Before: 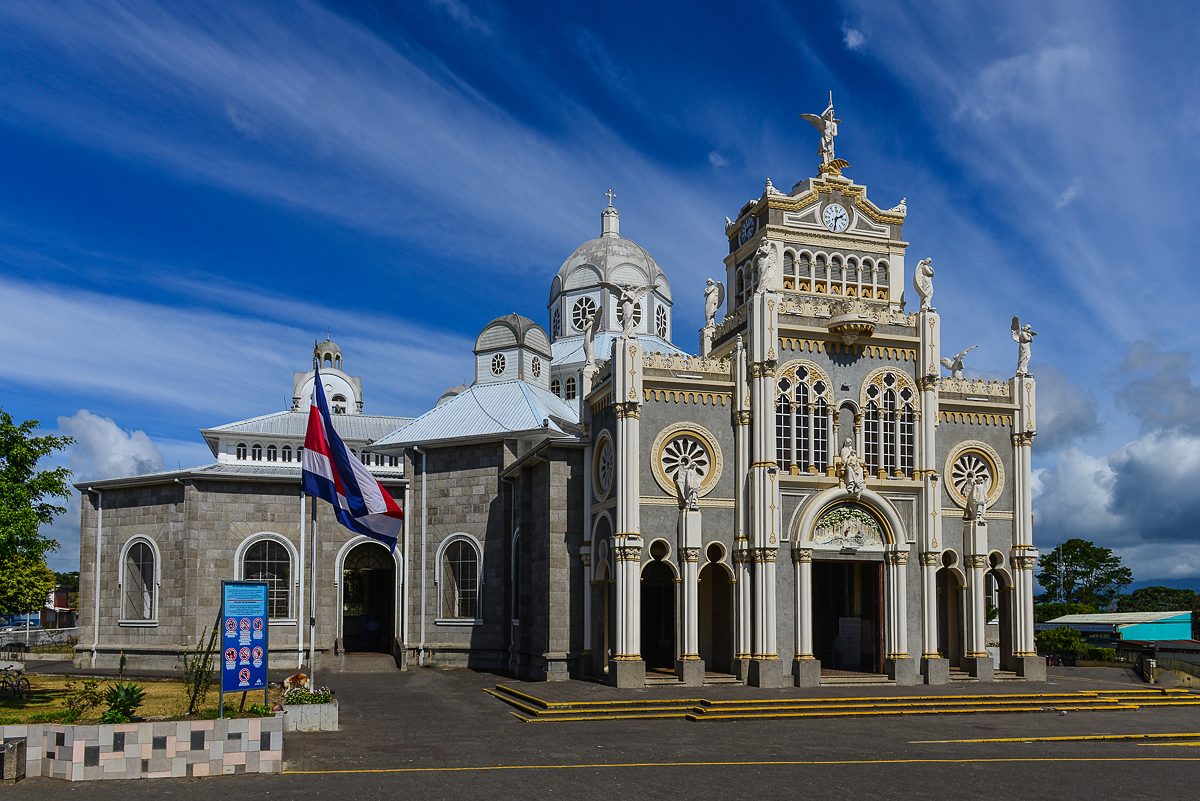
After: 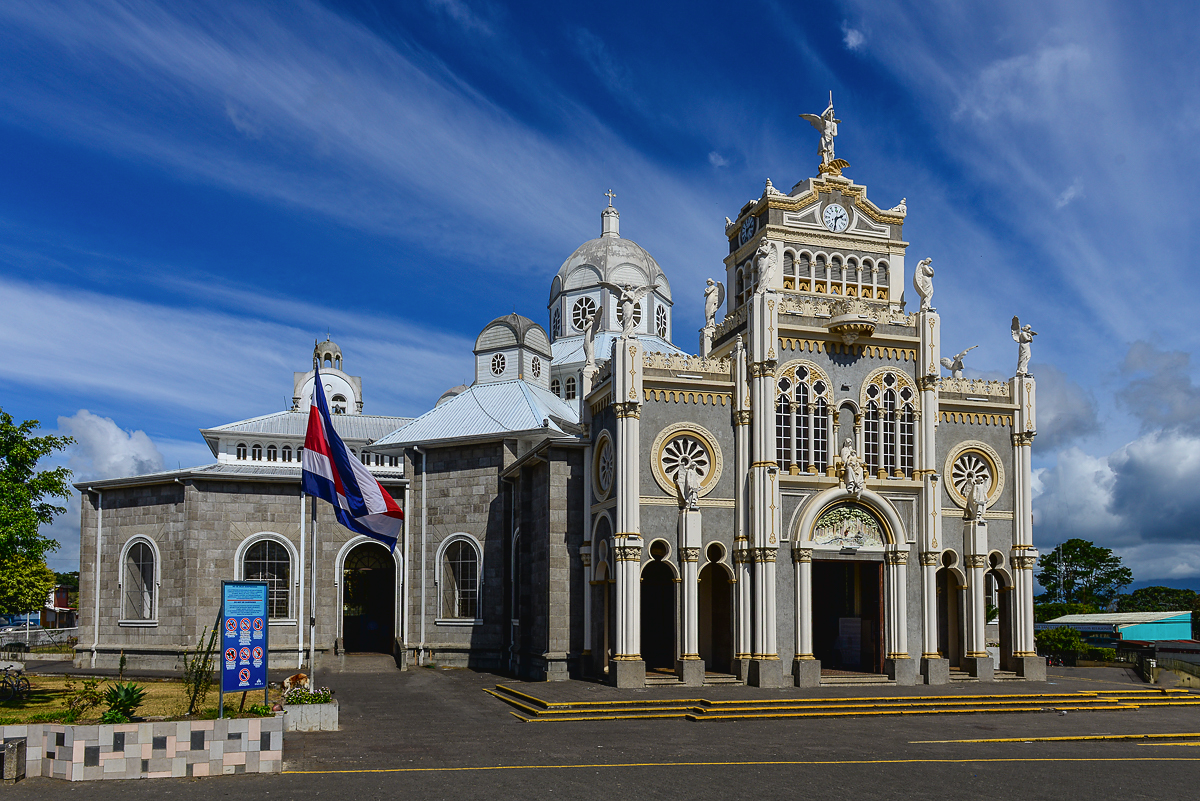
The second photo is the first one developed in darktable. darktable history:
contrast brightness saturation: contrast -0.081, brightness -0.033, saturation -0.108
exposure: black level correction 0.005, exposure 0.274 EV, compensate highlight preservation false
